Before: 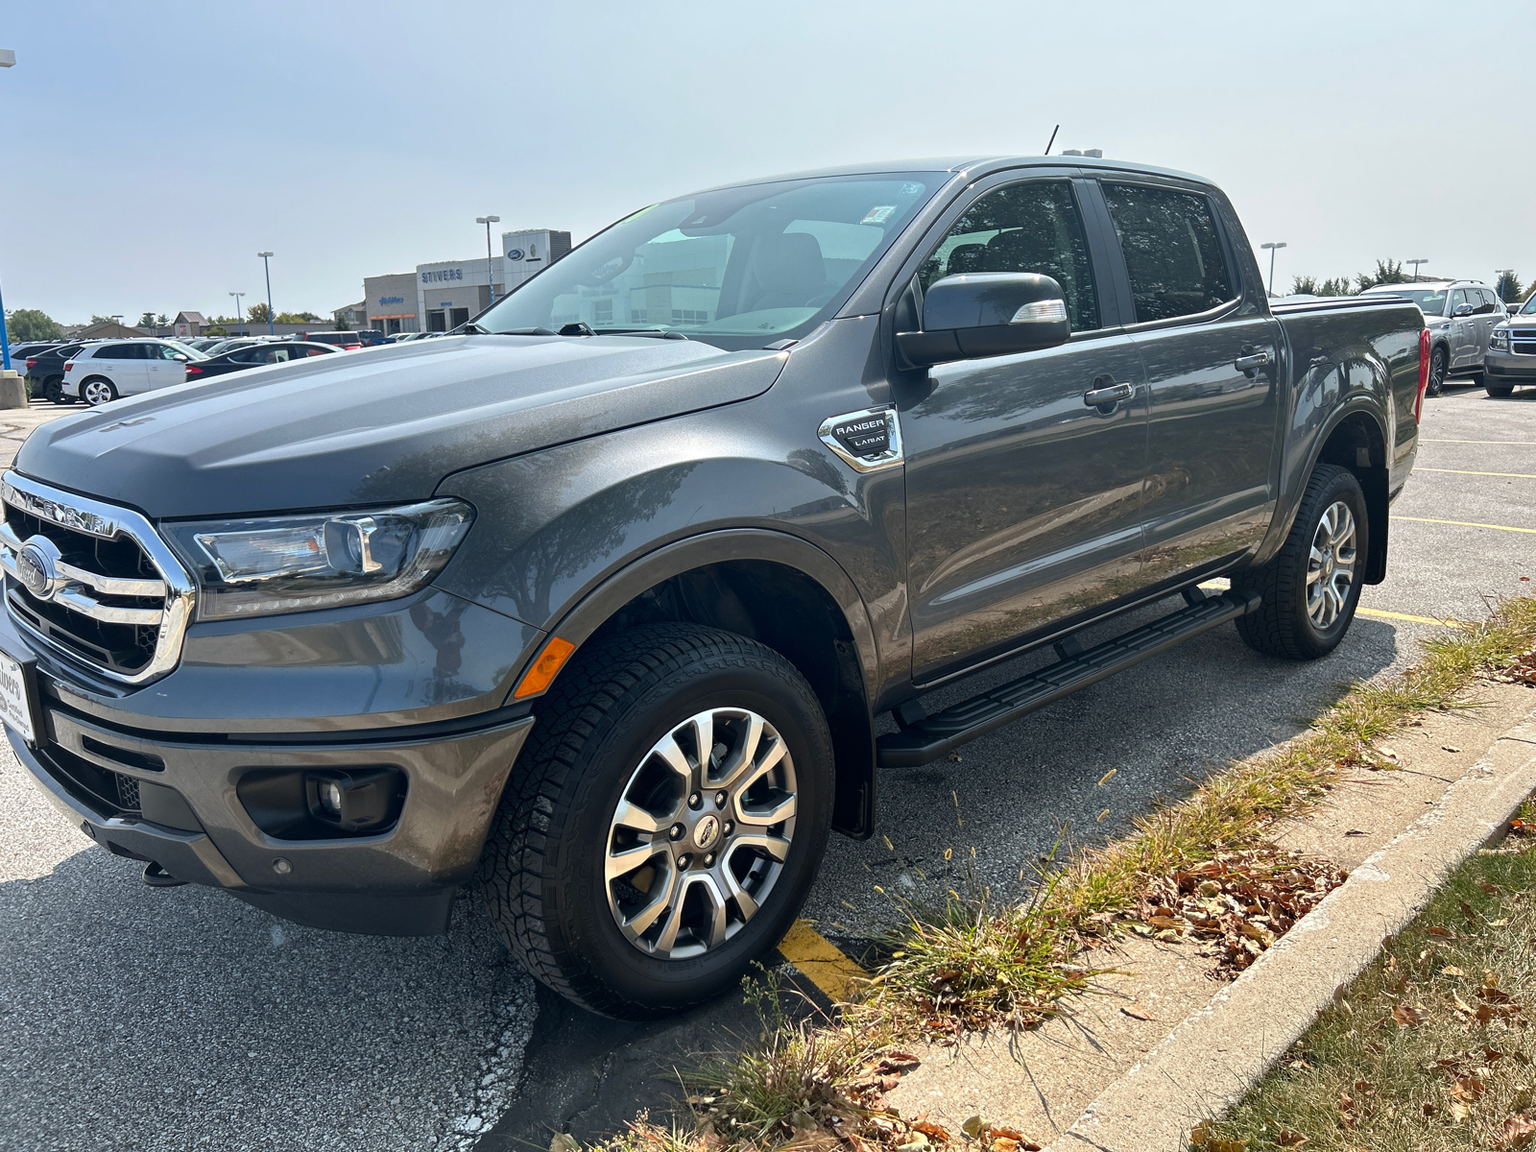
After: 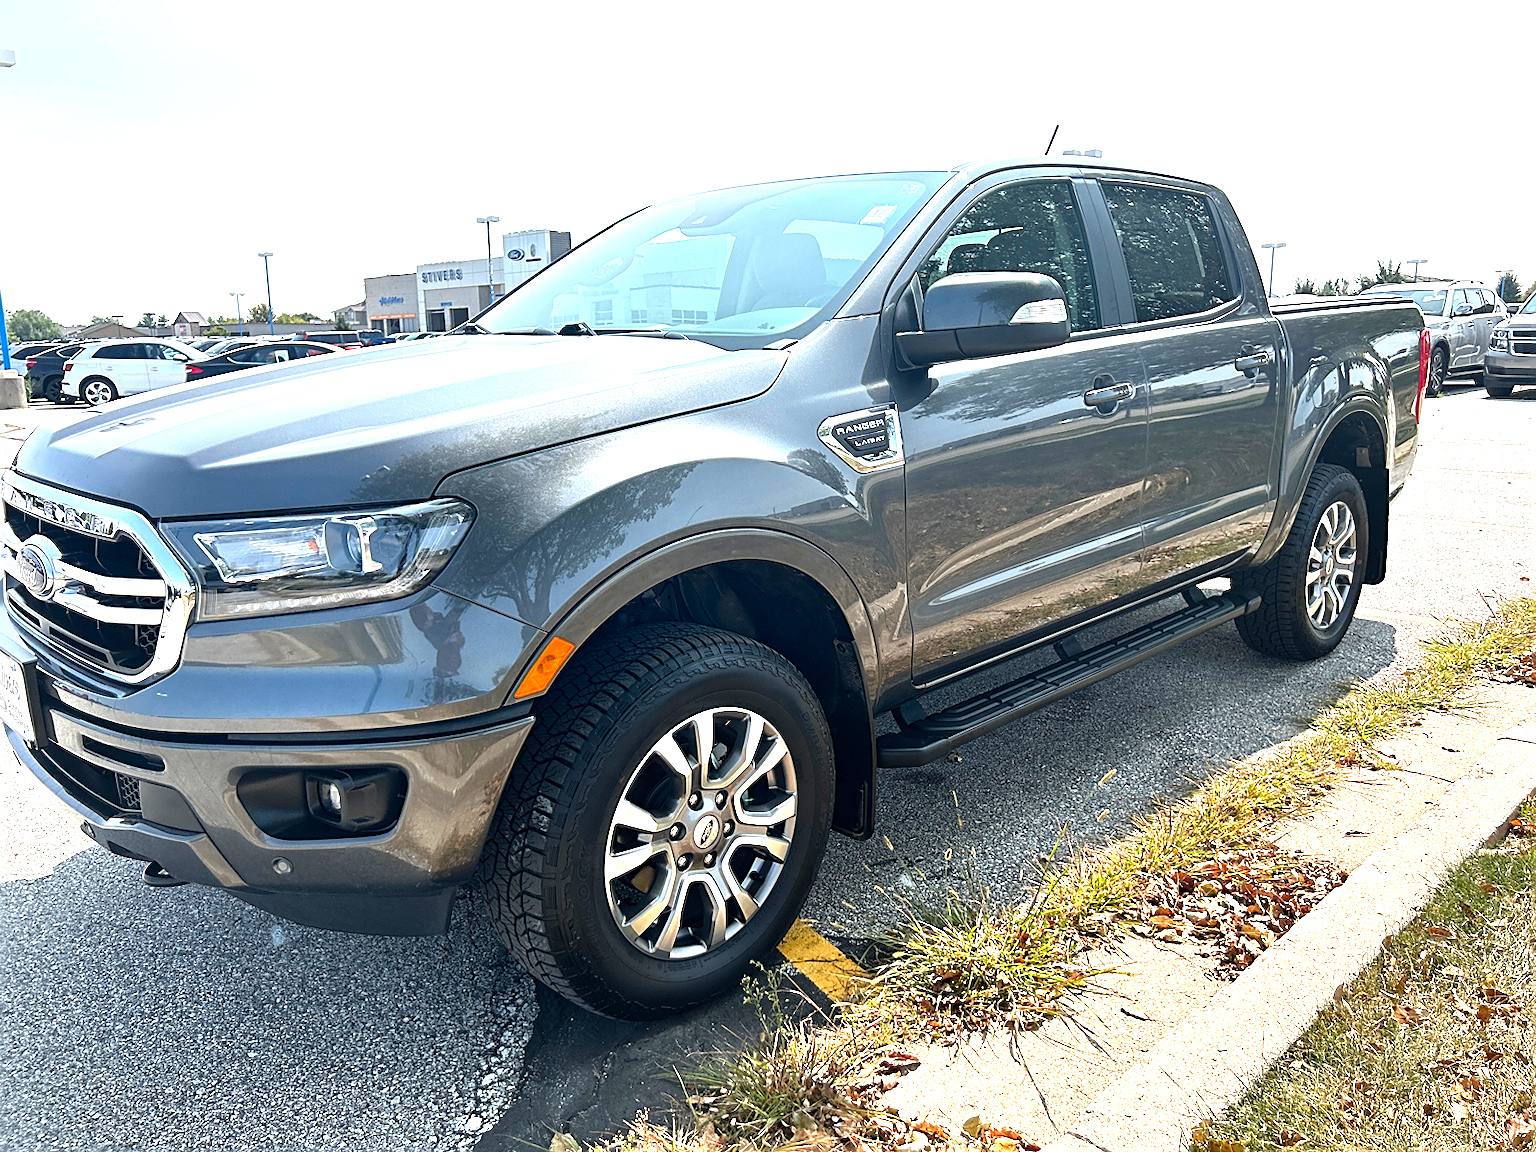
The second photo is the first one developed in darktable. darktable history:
levels: levels [0, 0.352, 0.703]
tone equalizer: edges refinement/feathering 500, mask exposure compensation -1.57 EV, preserve details no
sharpen: on, module defaults
